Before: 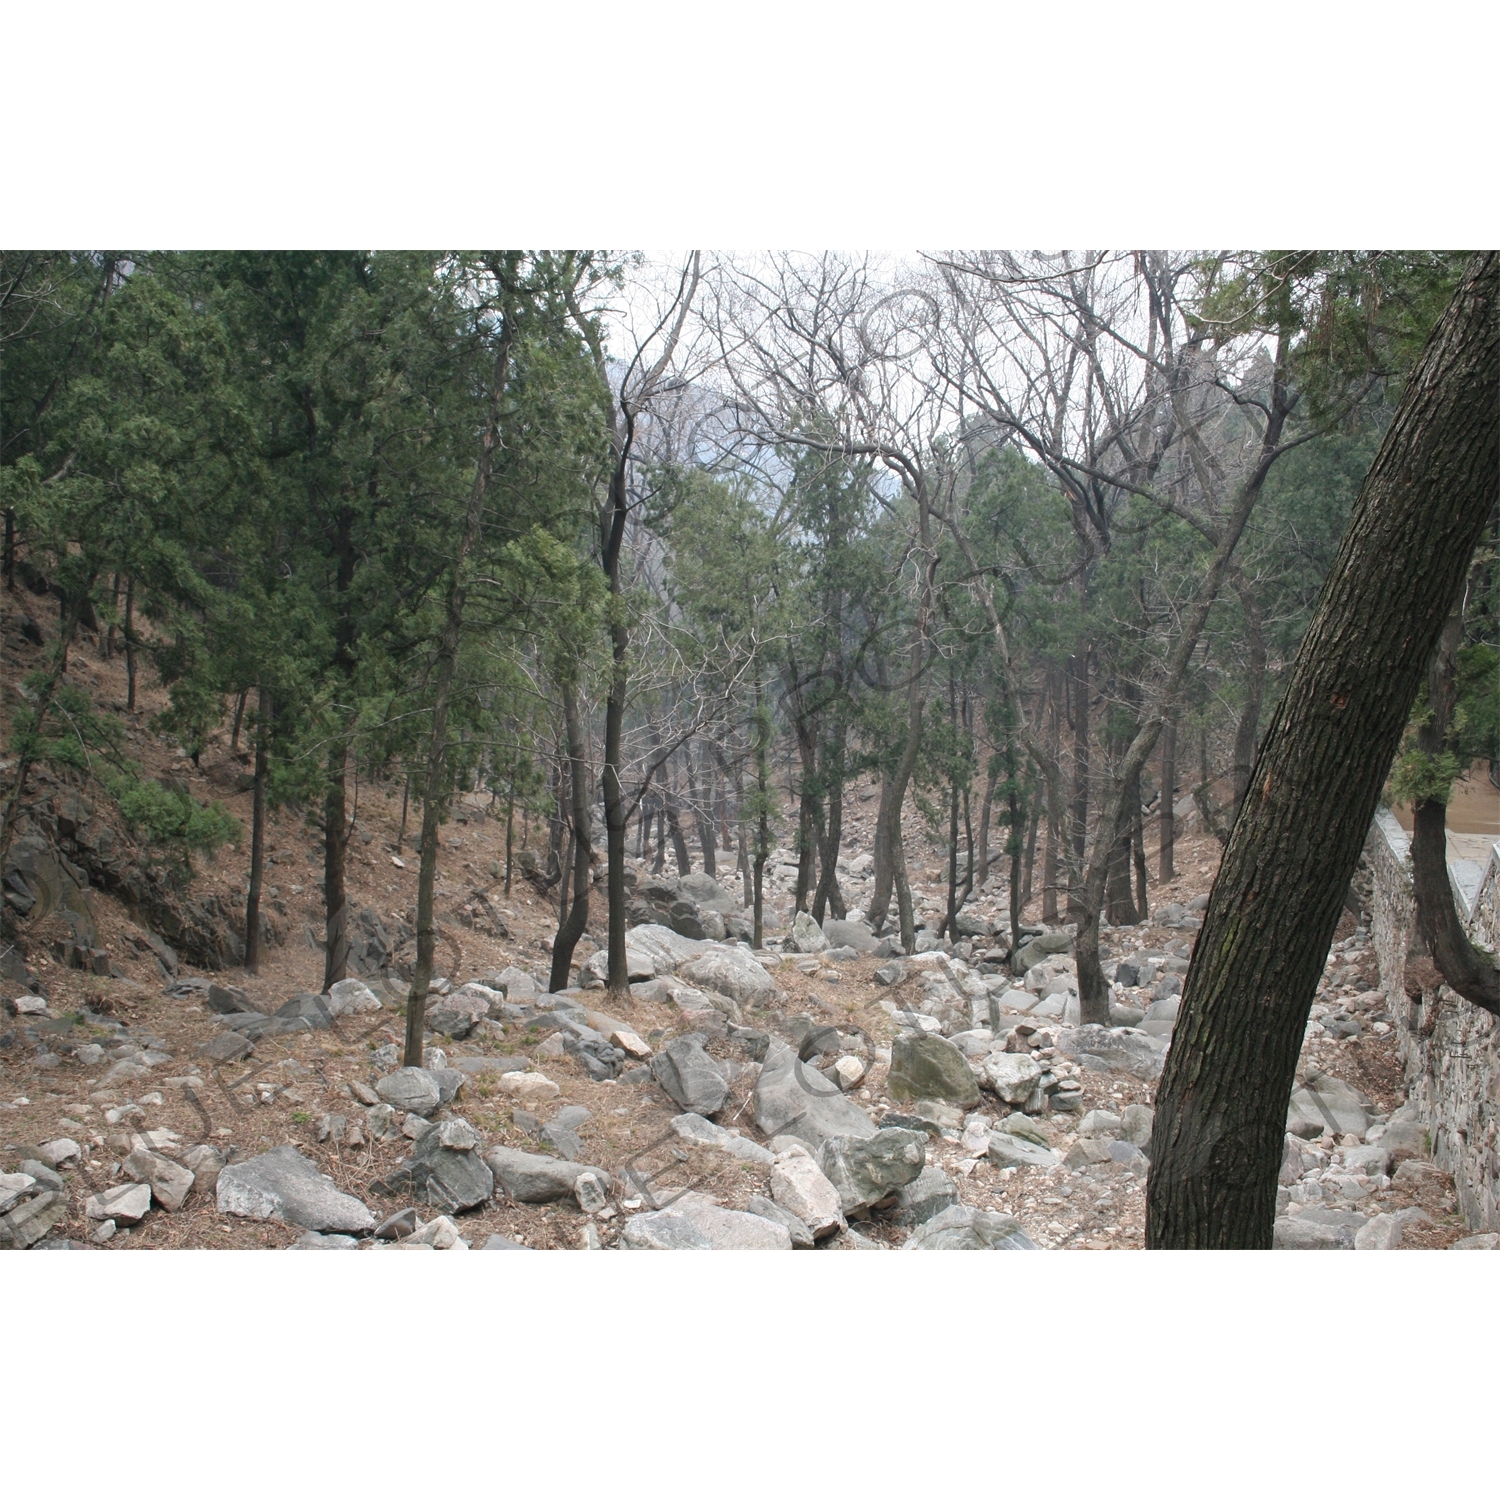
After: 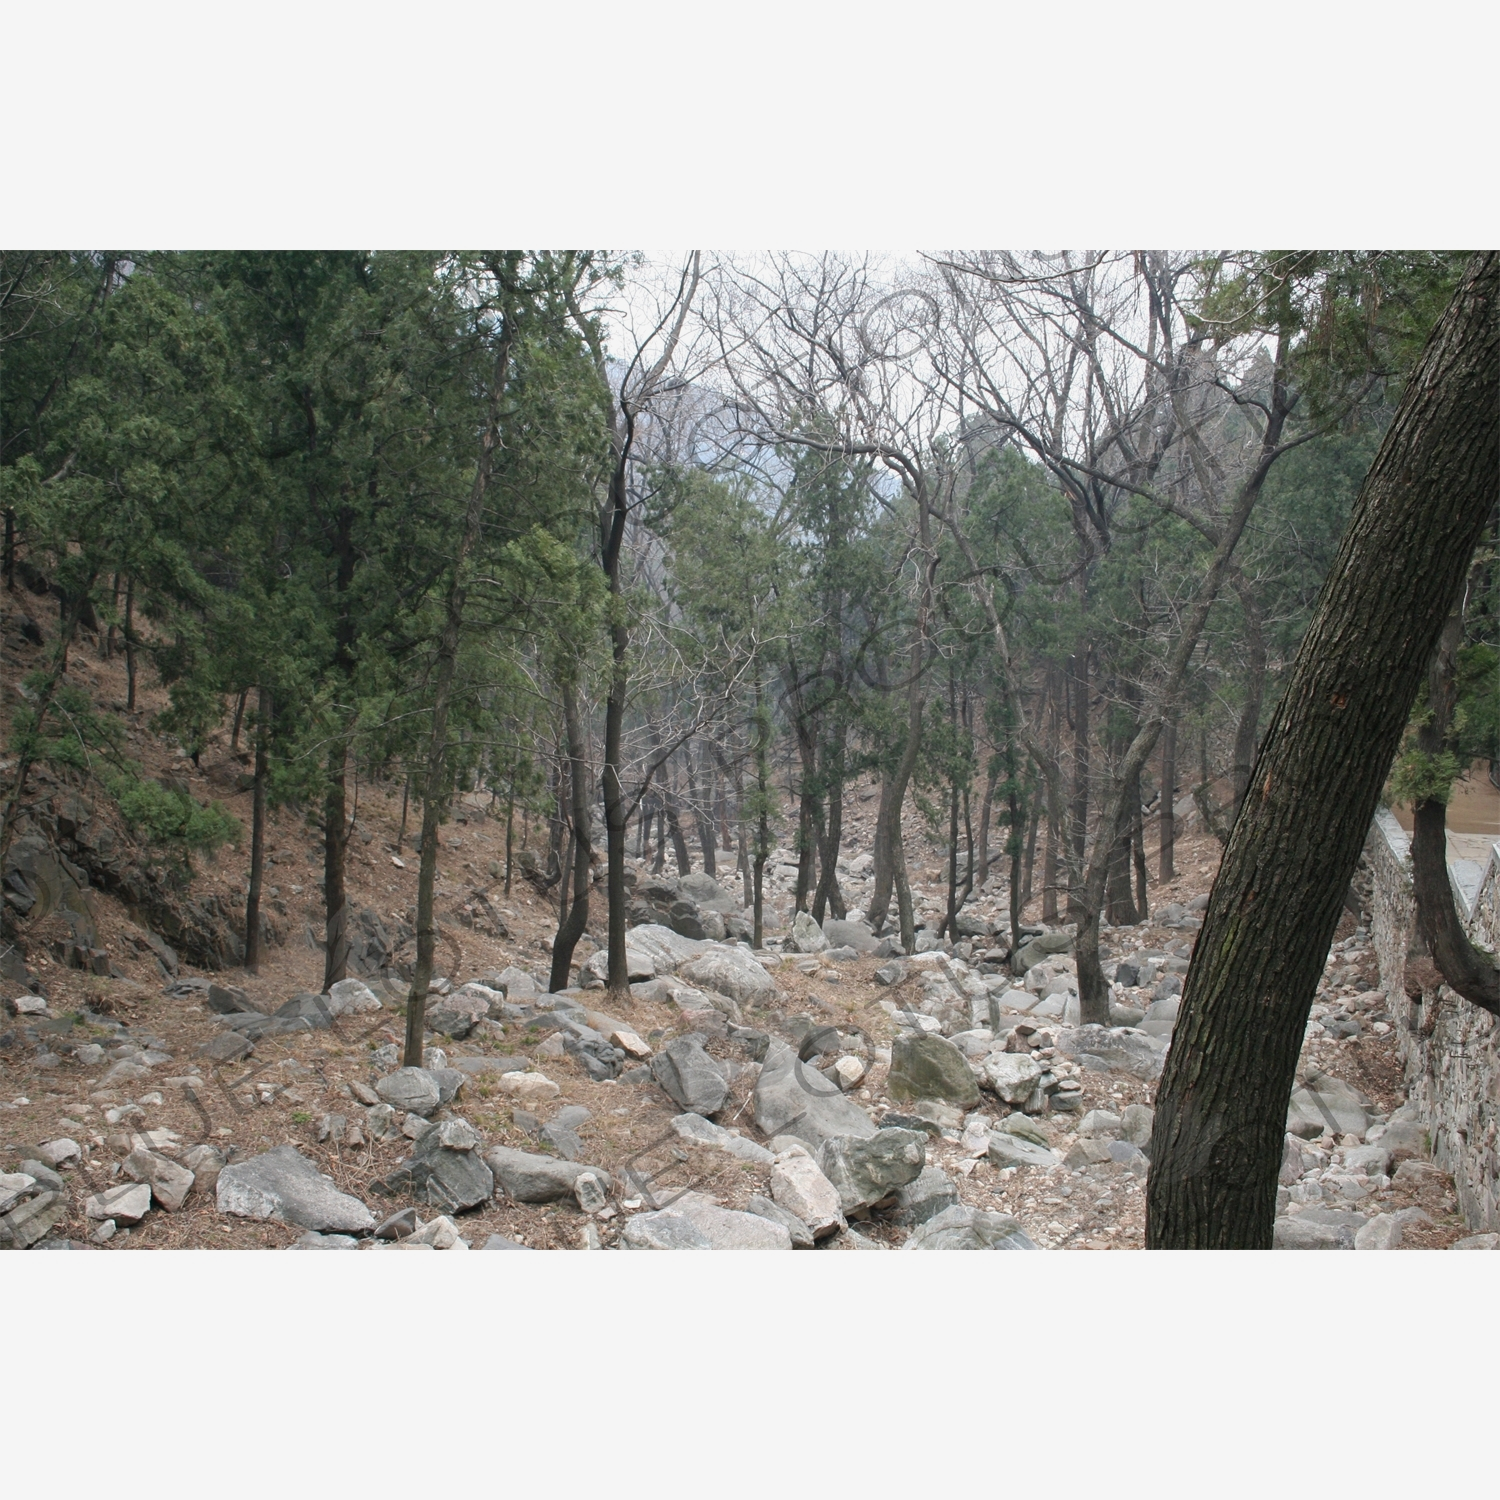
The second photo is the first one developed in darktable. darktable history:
exposure: black level correction 0.001, exposure -0.125 EV, compensate exposure bias true, compensate highlight preservation false
